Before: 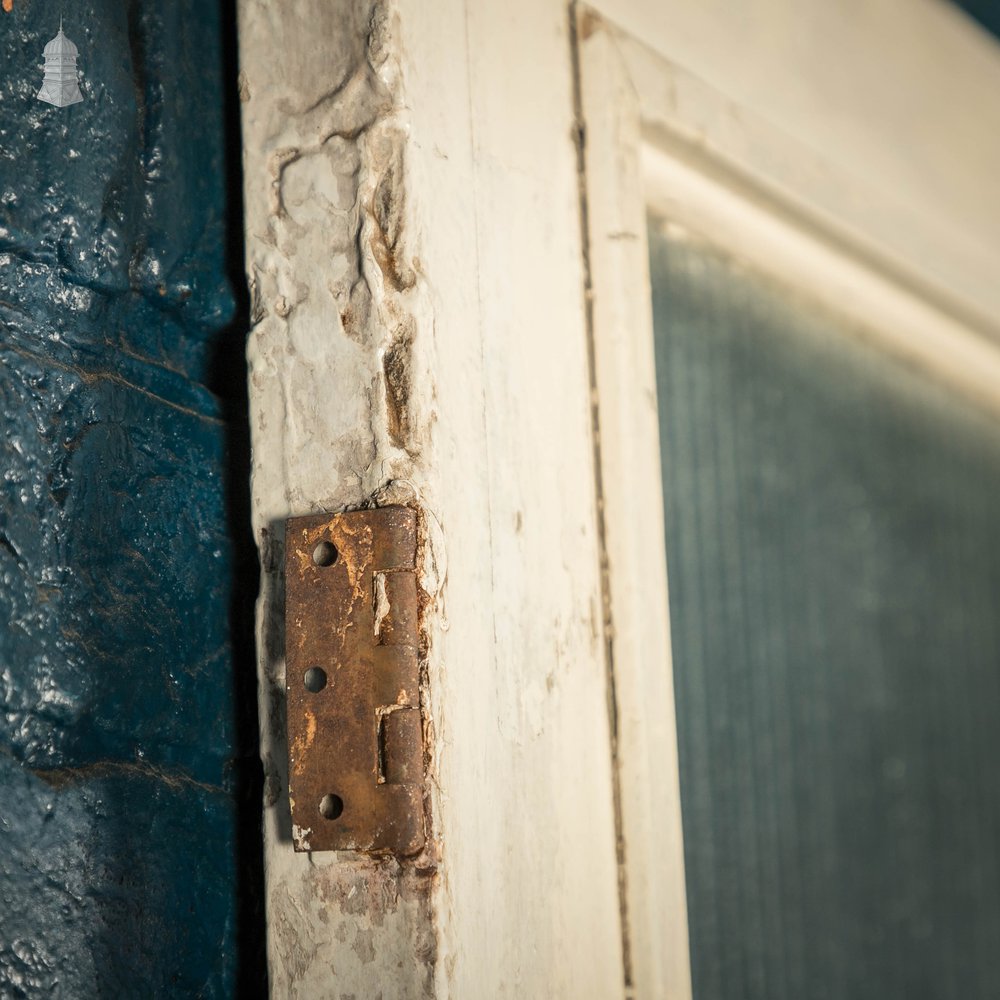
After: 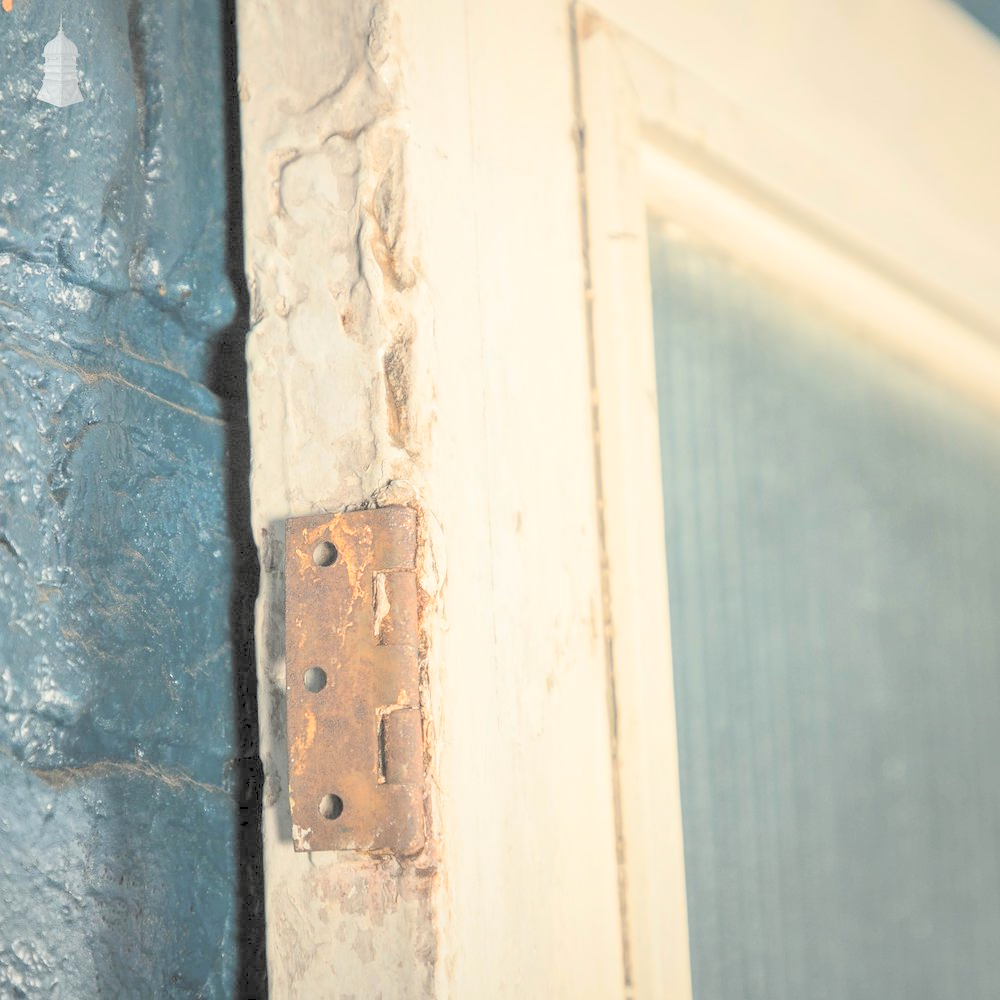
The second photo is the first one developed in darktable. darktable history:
contrast brightness saturation: brightness 0.994
